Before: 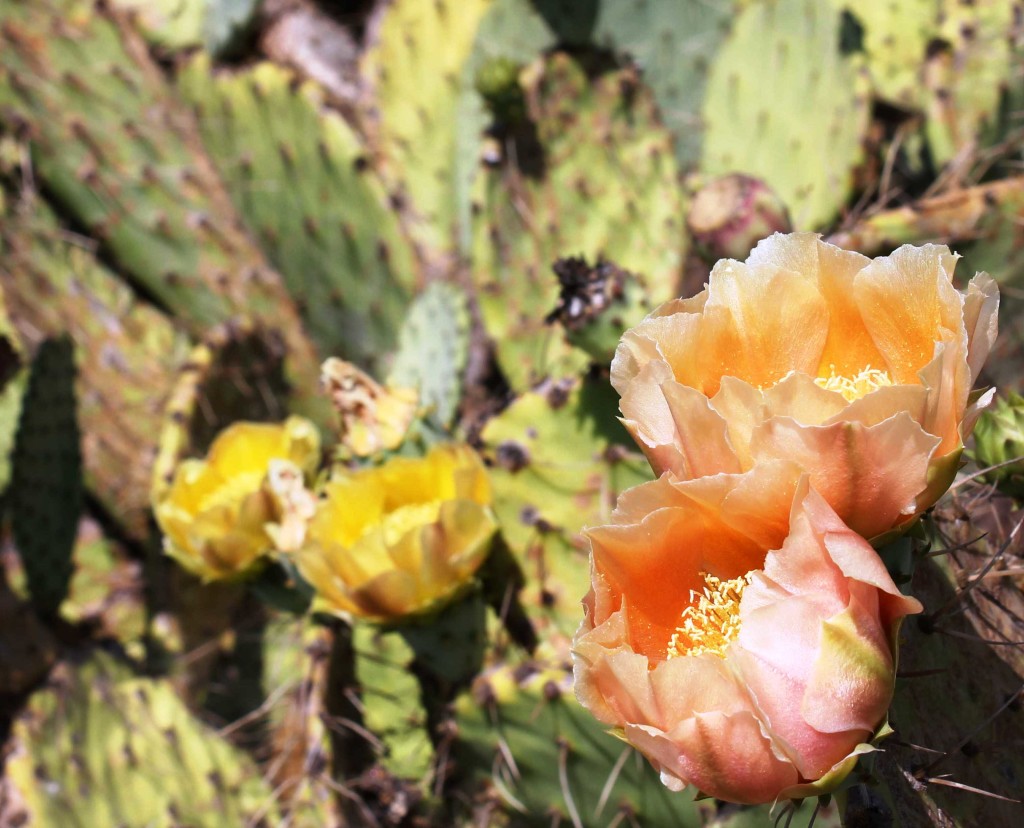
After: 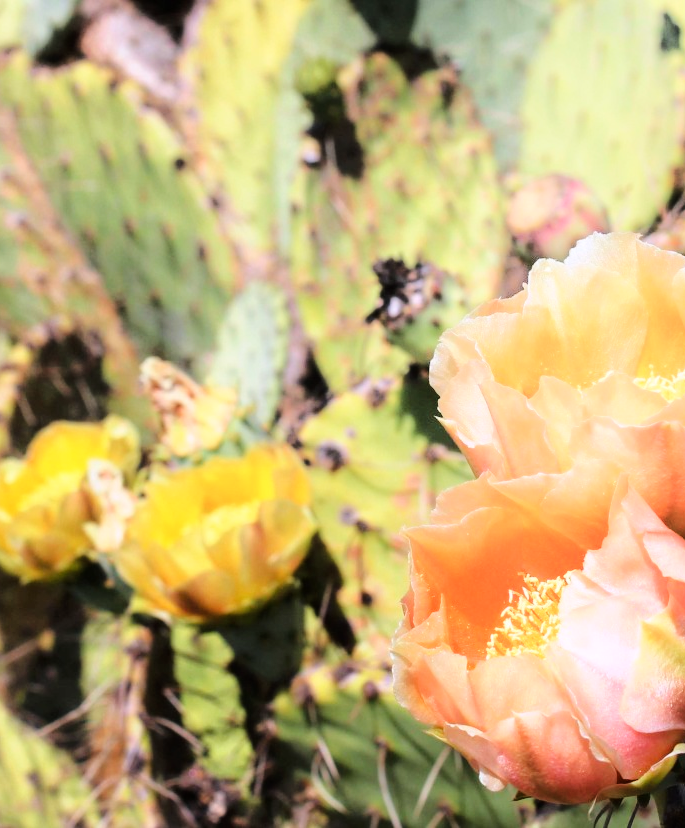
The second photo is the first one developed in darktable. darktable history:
shadows and highlights: highlights 72.41, soften with gaussian
tone curve: curves: ch0 [(0, 0) (0.003, 0.002) (0.011, 0.007) (0.025, 0.016) (0.044, 0.027) (0.069, 0.045) (0.1, 0.077) (0.136, 0.114) (0.177, 0.166) (0.224, 0.241) (0.277, 0.328) (0.335, 0.413) (0.399, 0.498) (0.468, 0.572) (0.543, 0.638) (0.623, 0.711) (0.709, 0.786) (0.801, 0.853) (0.898, 0.929) (1, 1)], color space Lab, linked channels, preserve colors none
crop and rotate: left 17.744%, right 15.276%
